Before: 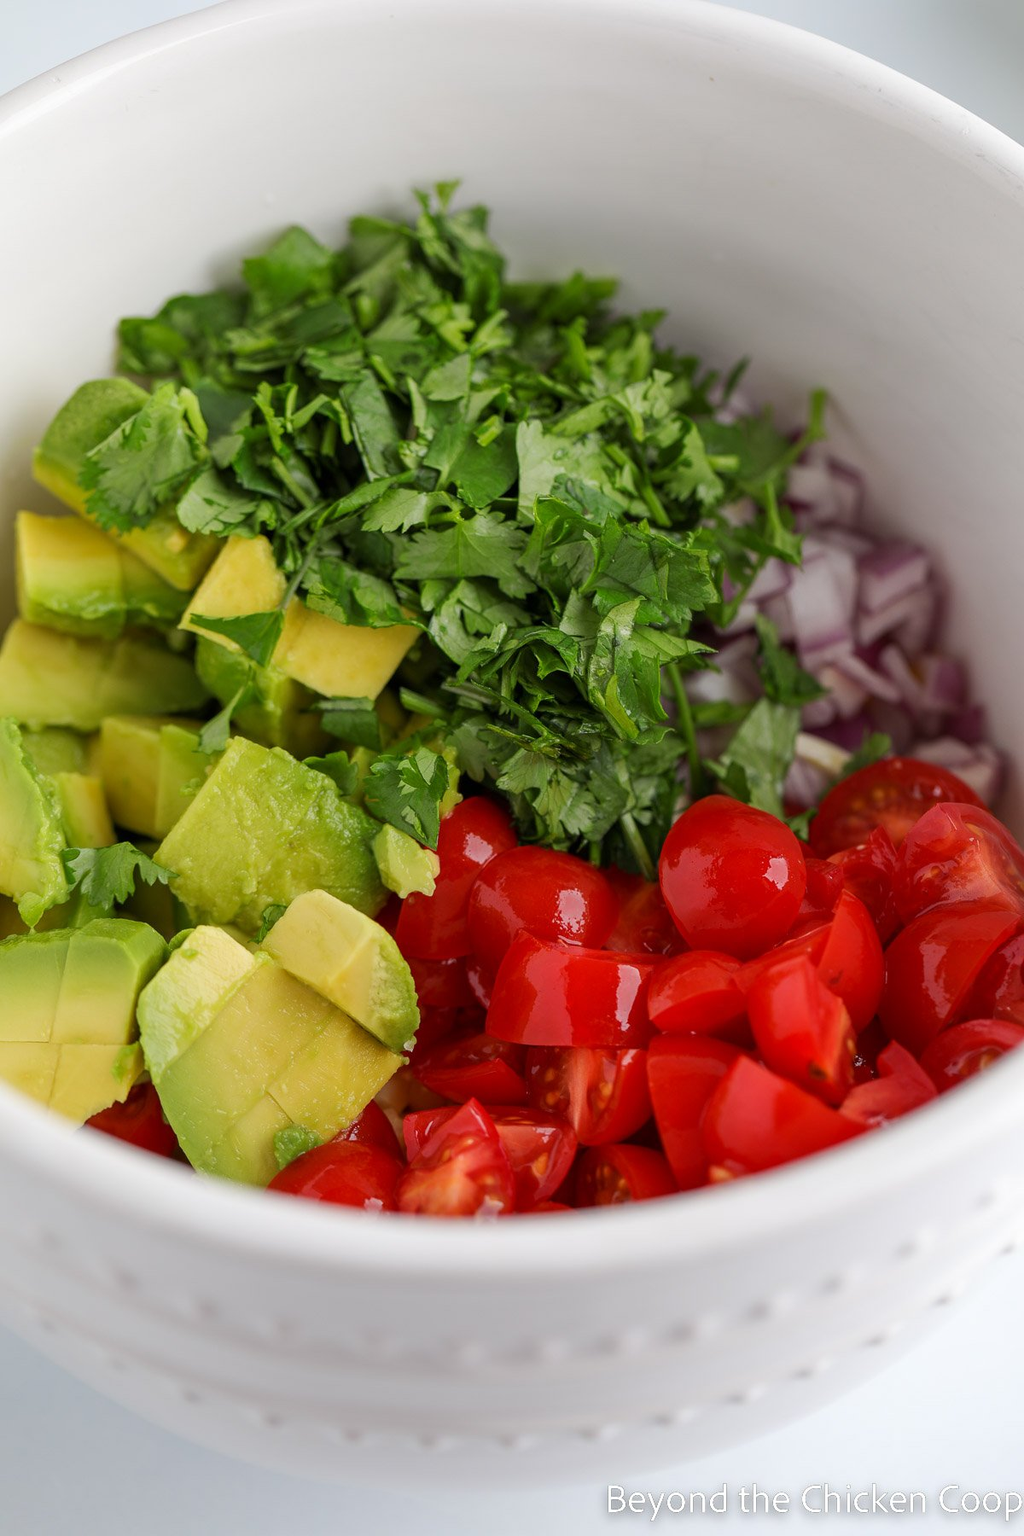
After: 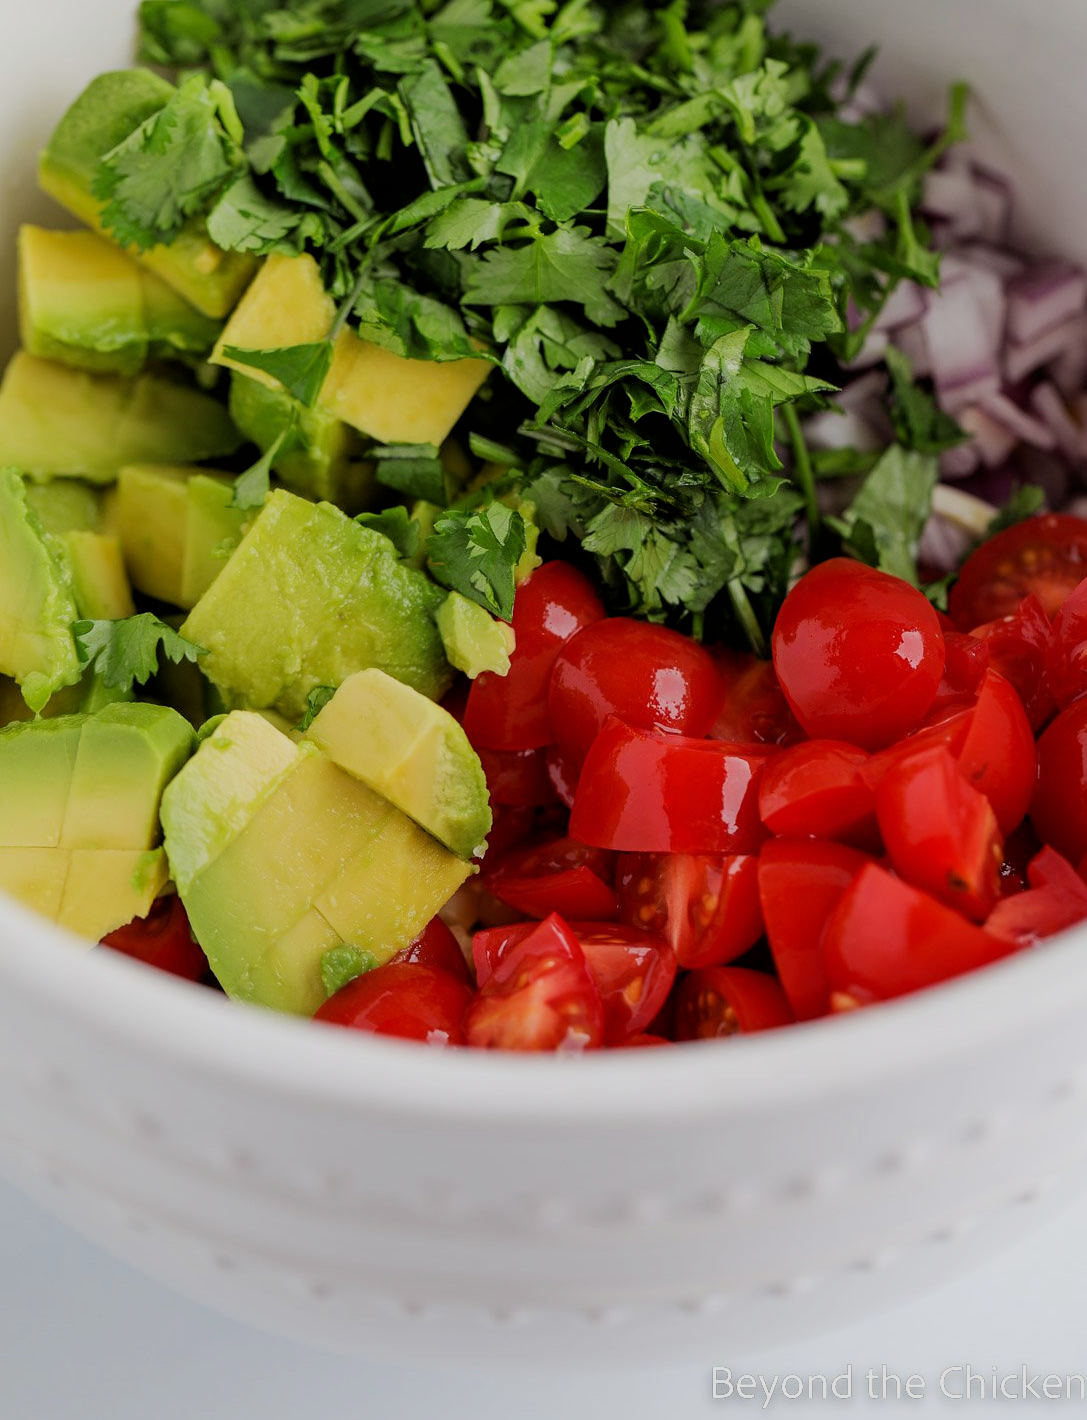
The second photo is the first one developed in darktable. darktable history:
crop: top 20.833%, right 9.342%, bottom 0.251%
filmic rgb: black relative exposure -5.14 EV, white relative exposure 3.98 EV, hardness 2.9, contrast 1.096
